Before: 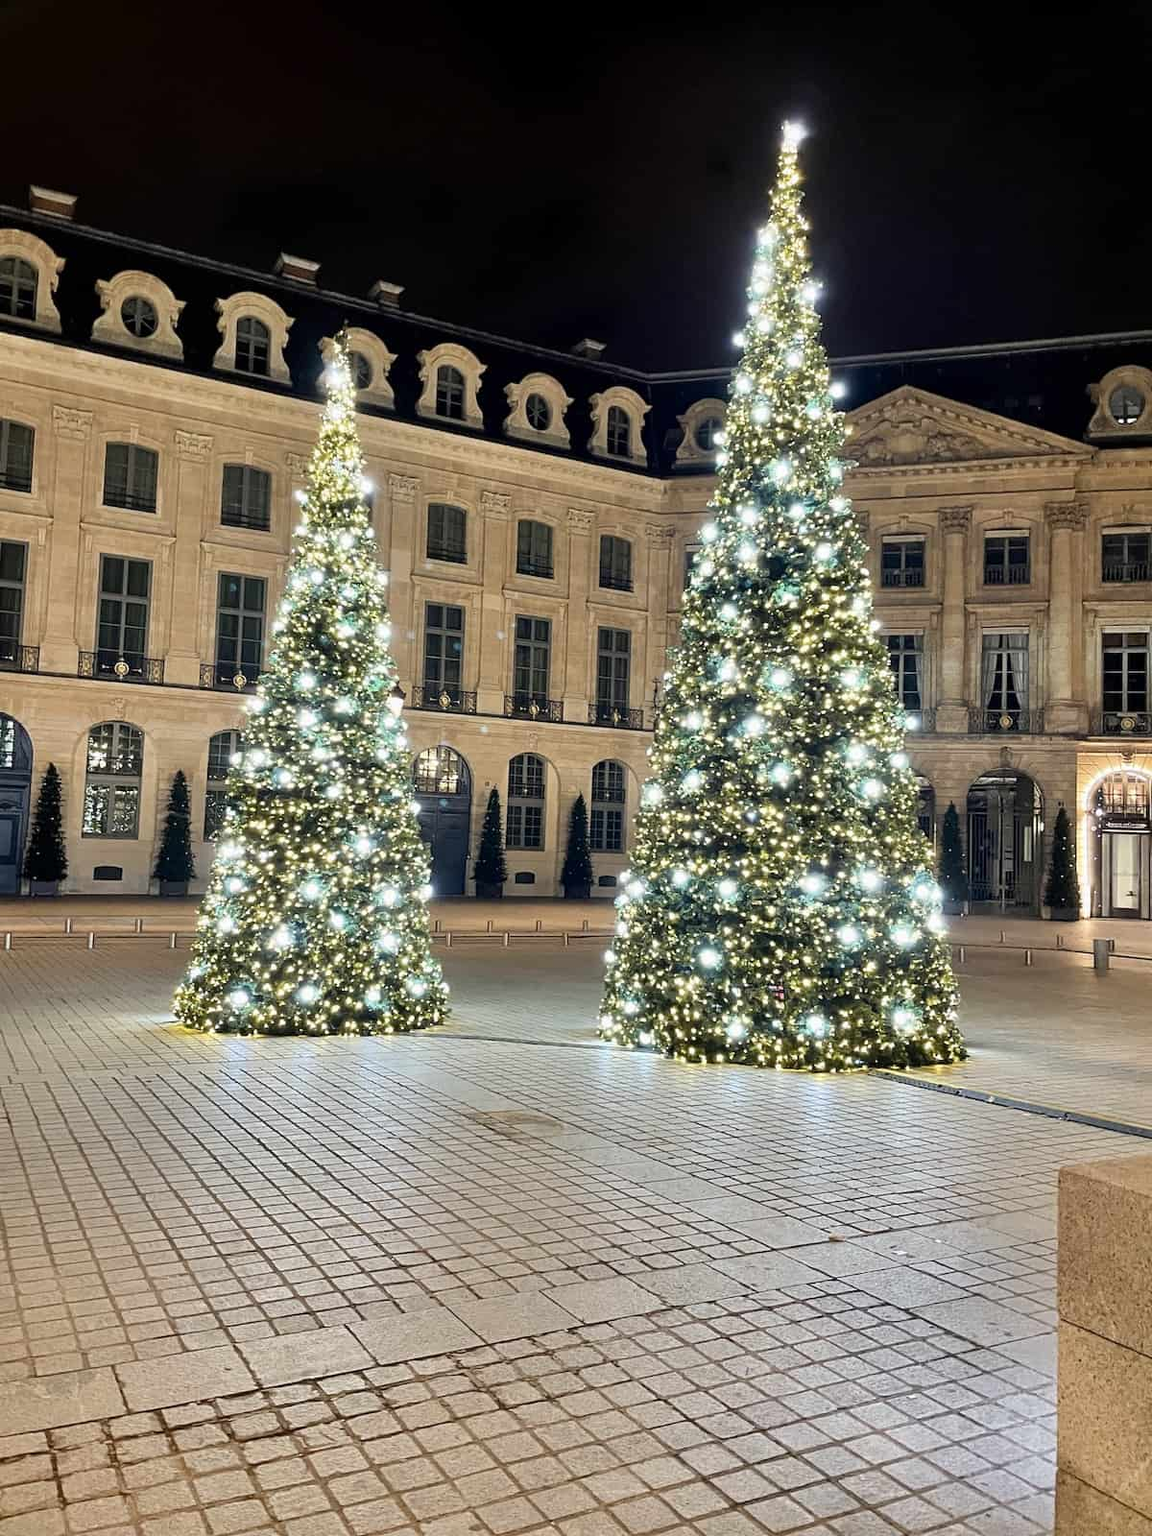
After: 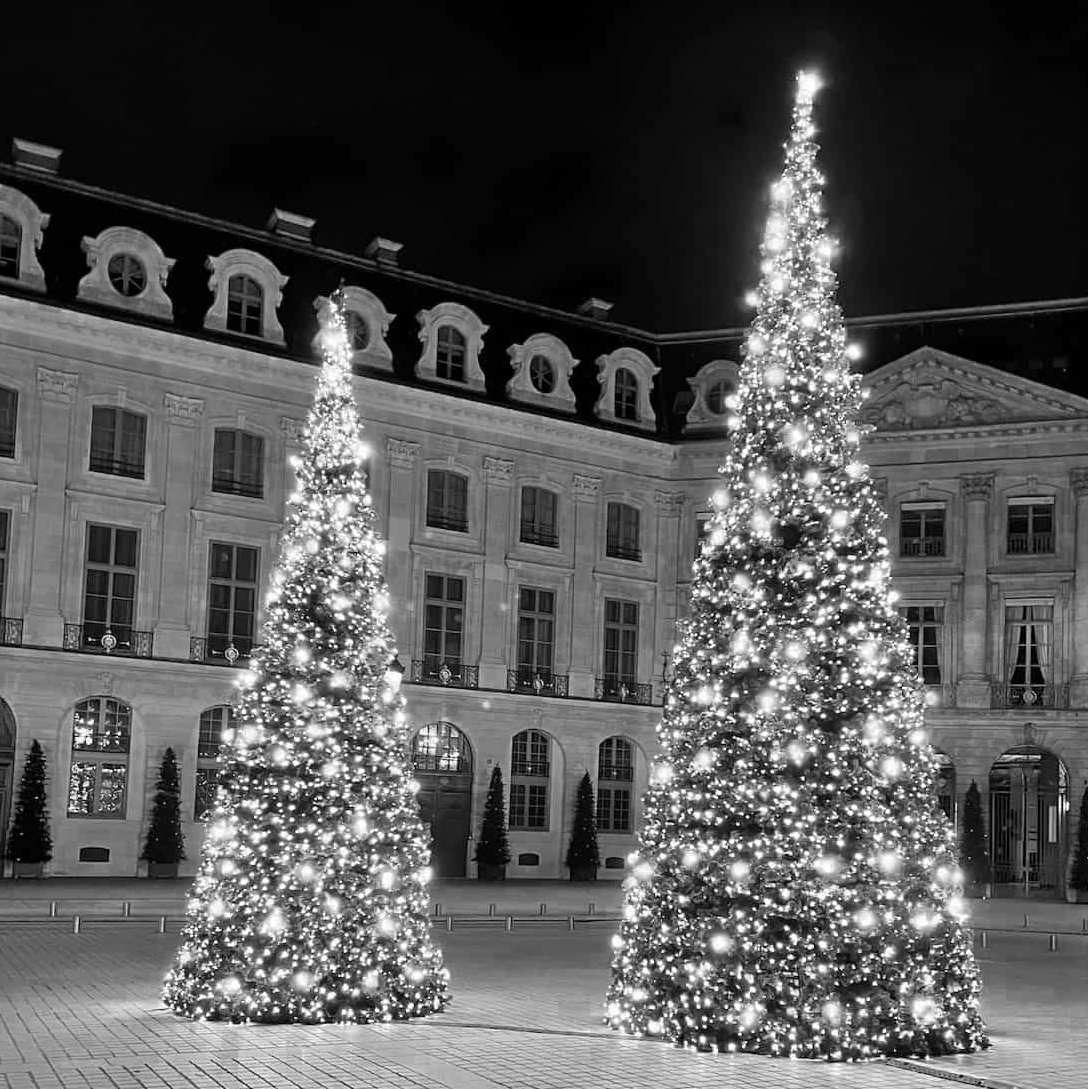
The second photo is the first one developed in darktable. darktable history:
crop: left 1.509%, top 3.452%, right 7.696%, bottom 28.452%
color zones: curves: ch0 [(0.002, 0.589) (0.107, 0.484) (0.146, 0.249) (0.217, 0.352) (0.309, 0.525) (0.39, 0.404) (0.455, 0.169) (0.597, 0.055) (0.724, 0.212) (0.775, 0.691) (0.869, 0.571) (1, 0.587)]; ch1 [(0, 0) (0.143, 0) (0.286, 0) (0.429, 0) (0.571, 0) (0.714, 0) (0.857, 0)]
